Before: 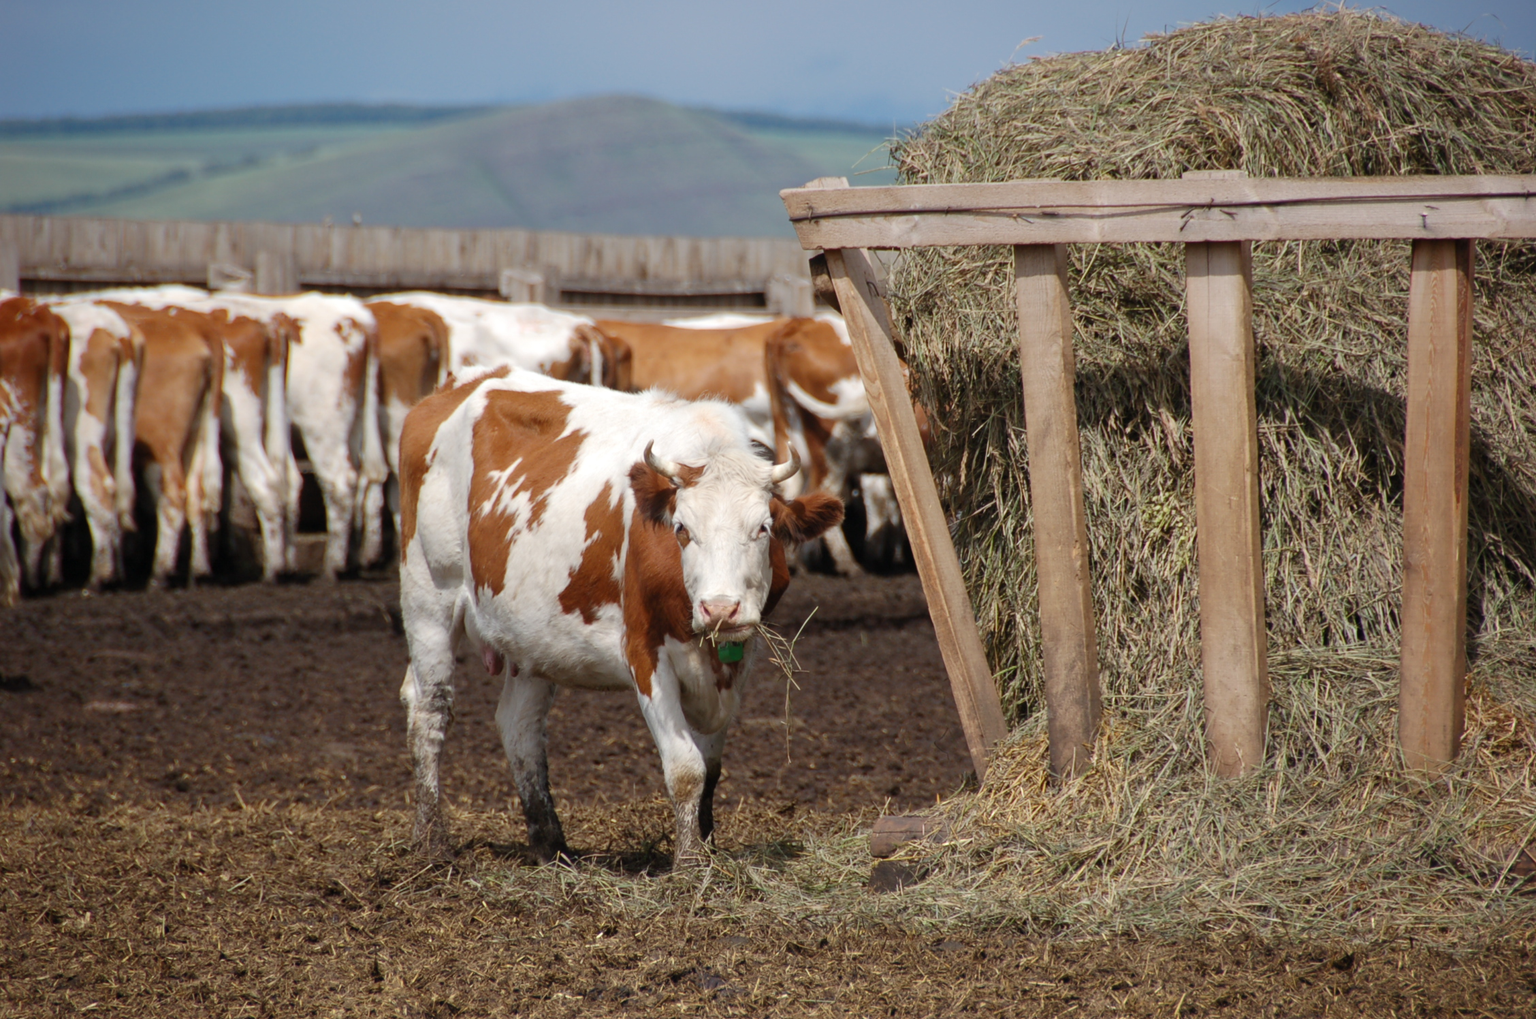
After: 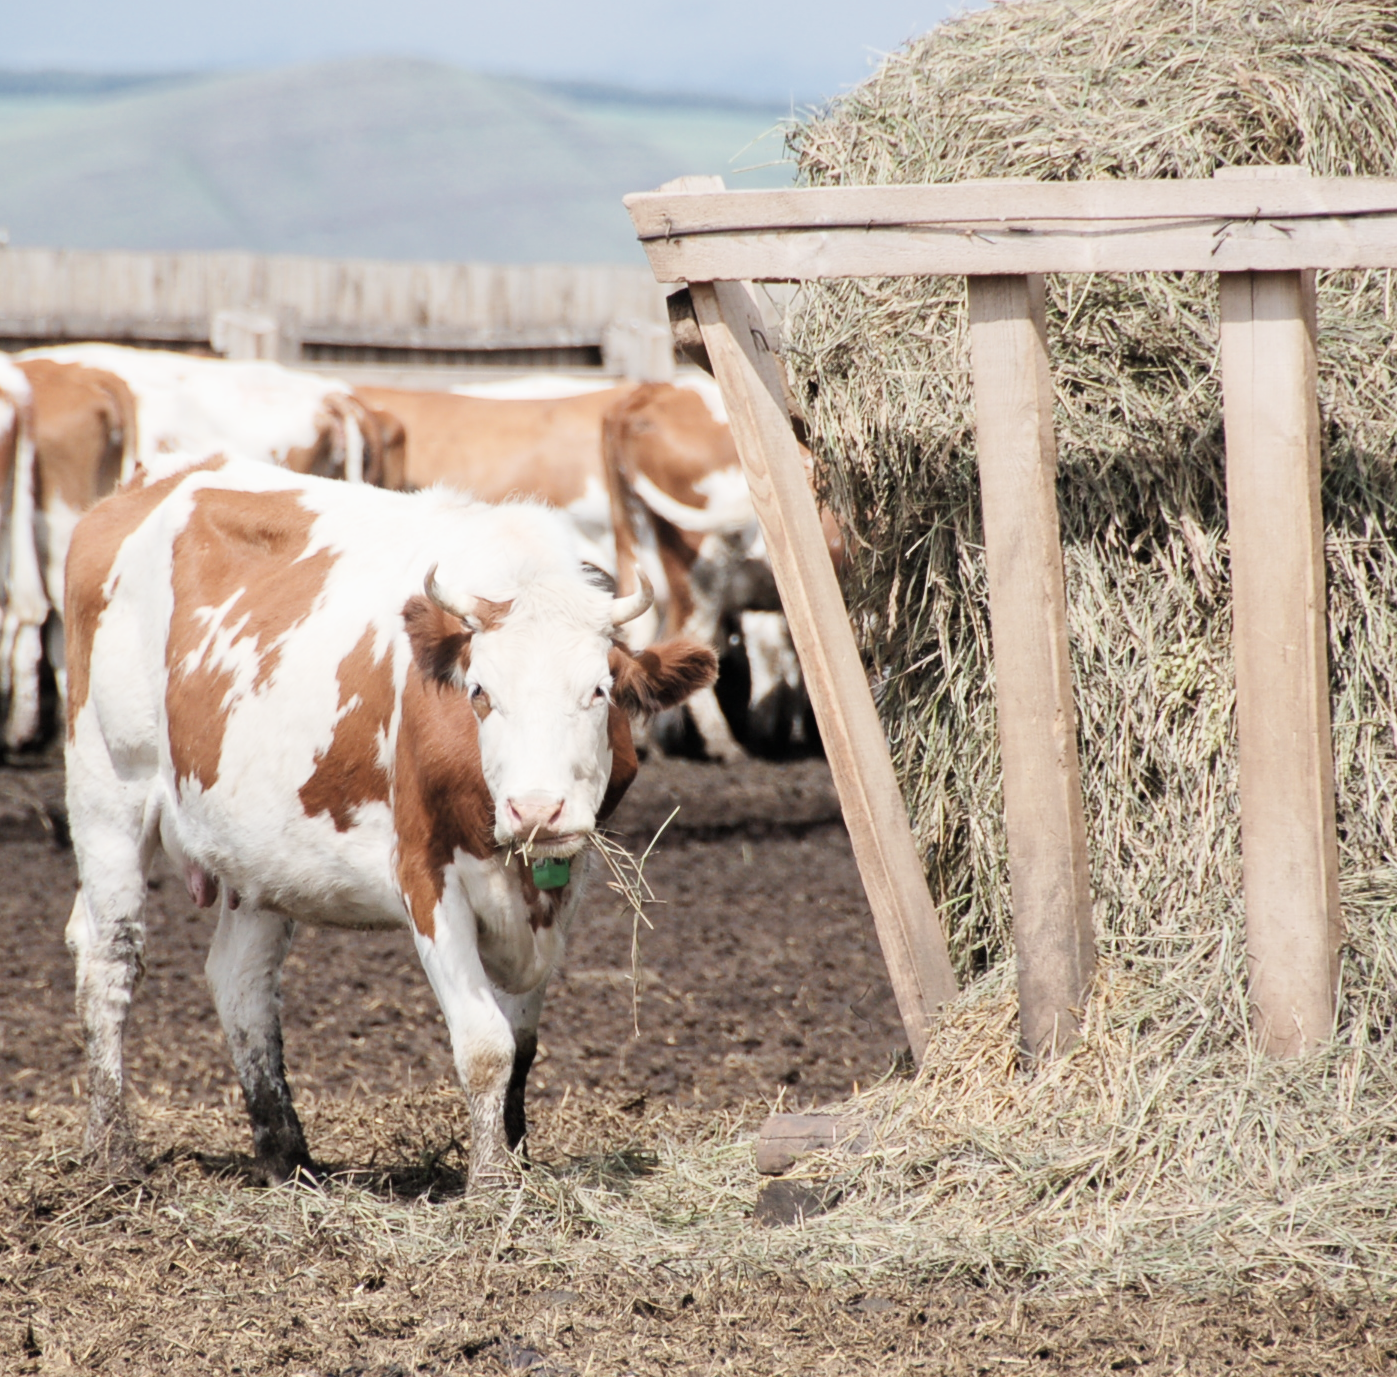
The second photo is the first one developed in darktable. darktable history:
filmic rgb: black relative exposure -7.65 EV, white relative exposure 4.56 EV, hardness 3.61
color correction: highlights b* 0.015, saturation 0.794
crop and rotate: left 23.165%, top 5.642%, right 14.873%, bottom 2.27%
contrast brightness saturation: contrast 0.107, saturation -0.172
exposure: exposure 1.486 EV, compensate highlight preservation false
